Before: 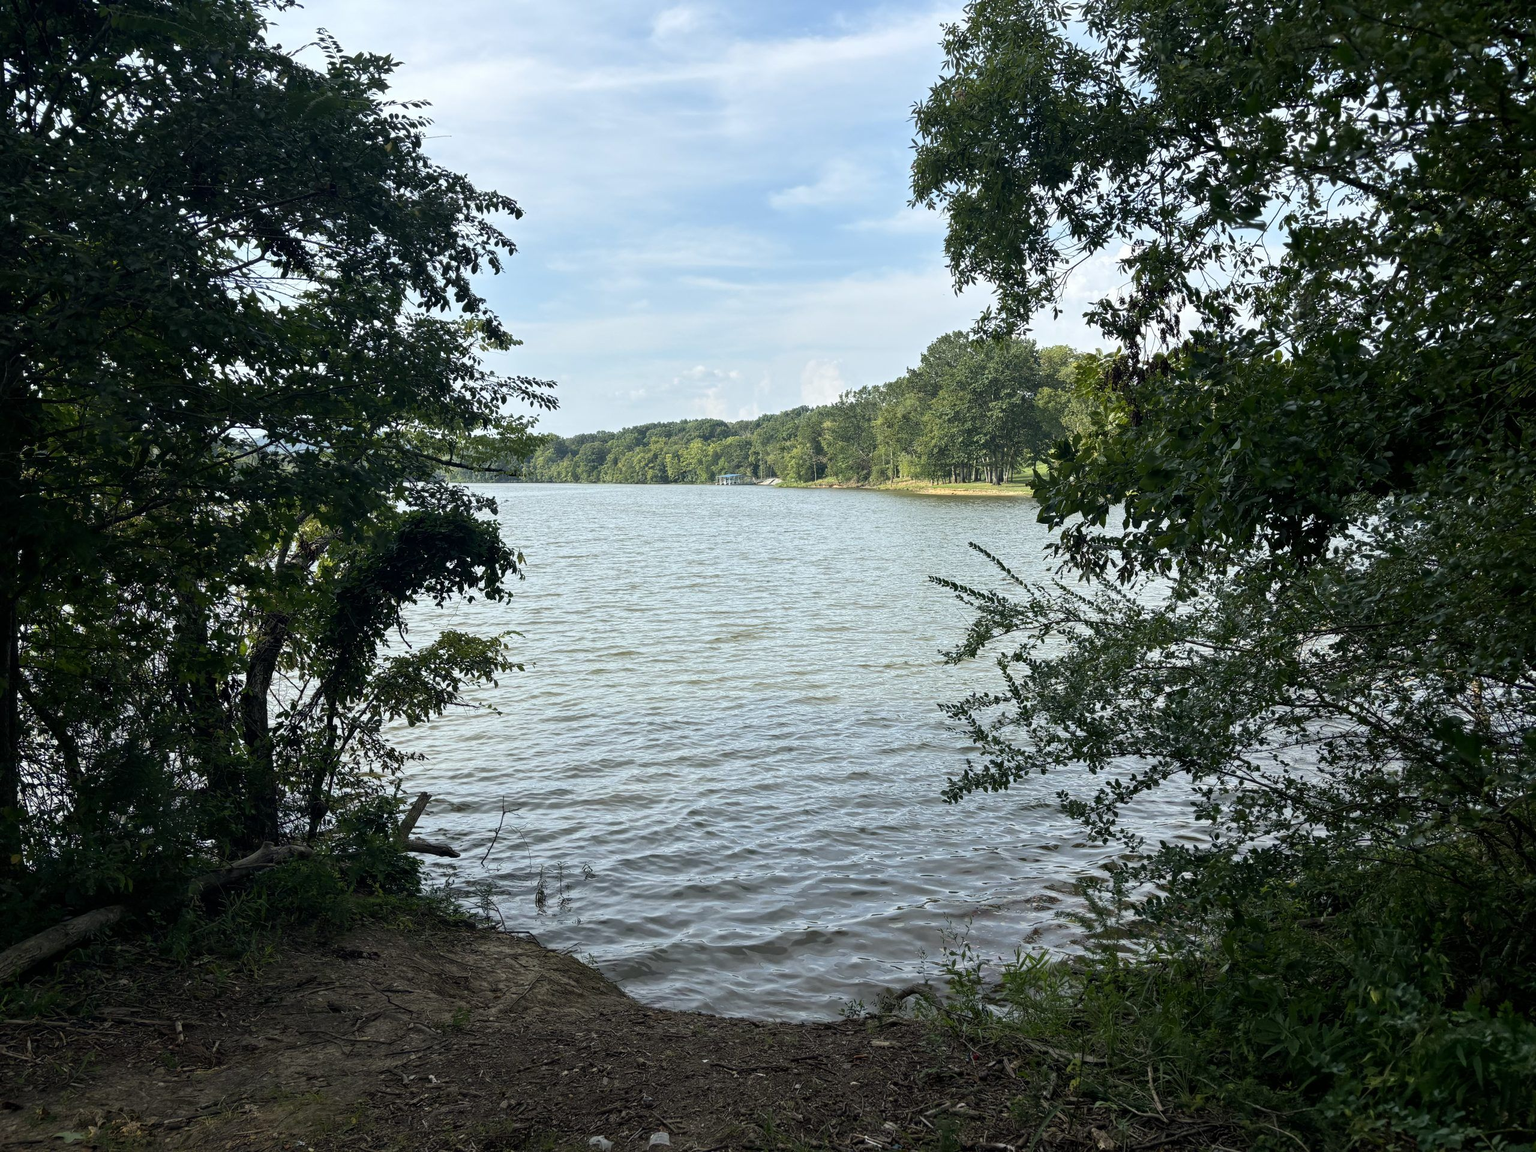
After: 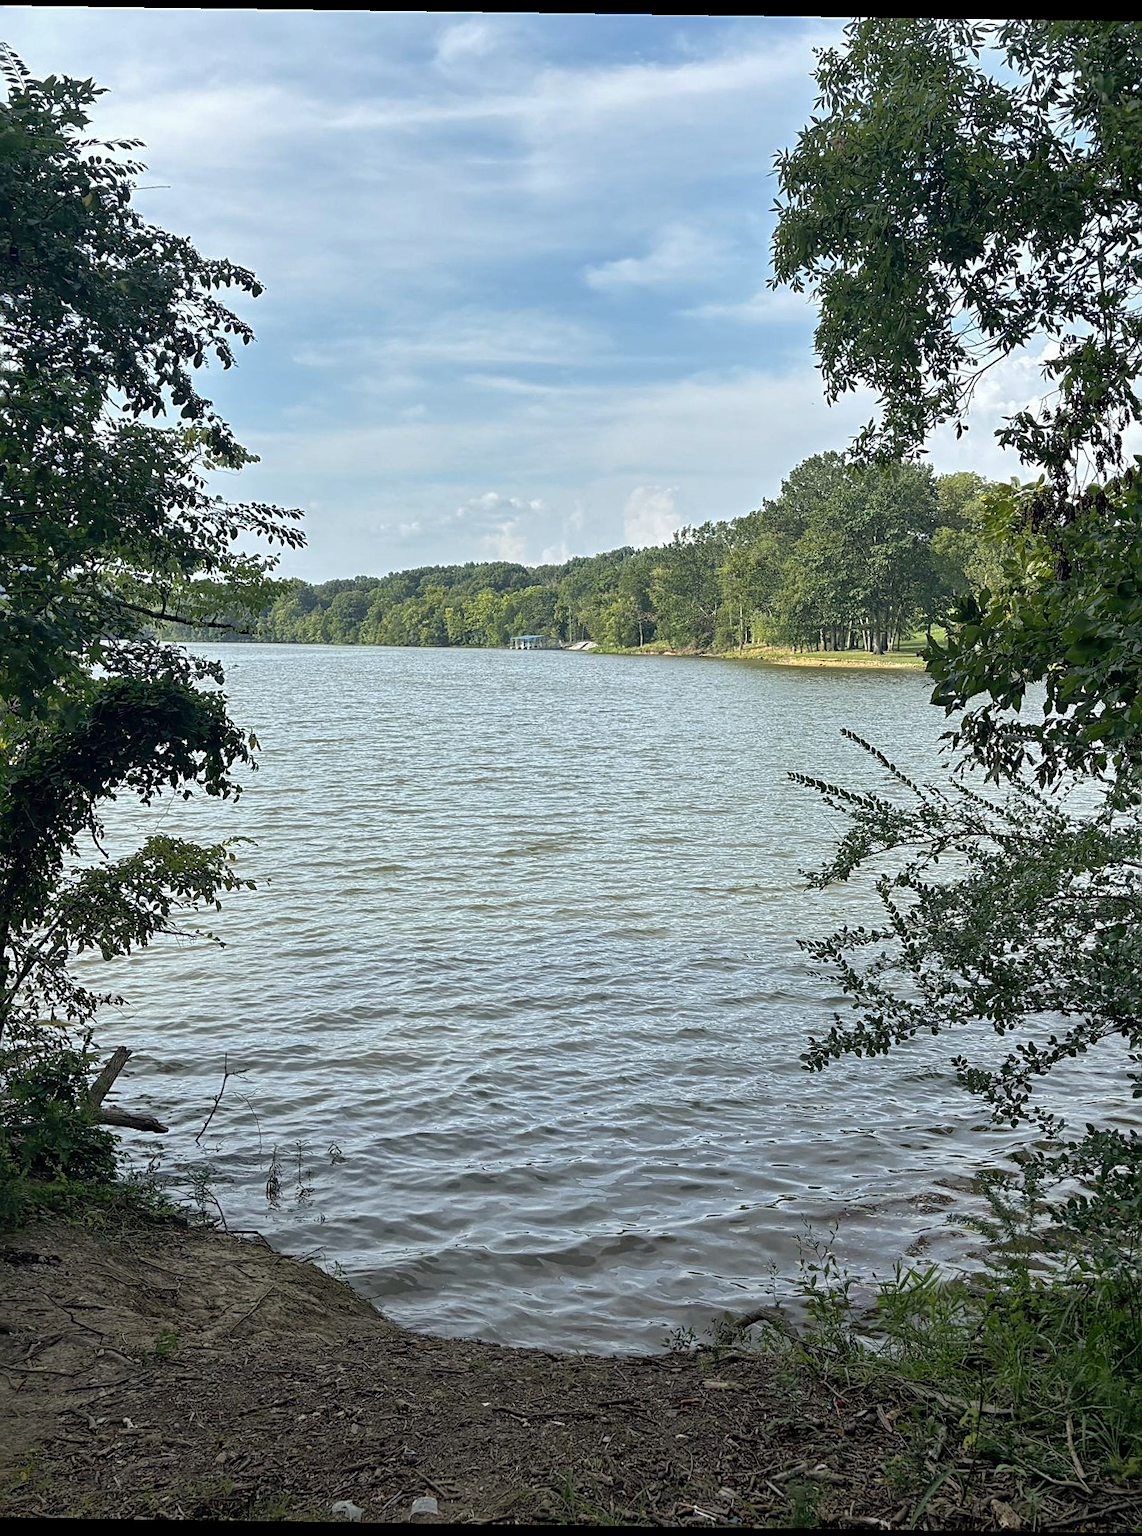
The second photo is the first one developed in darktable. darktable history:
shadows and highlights: on, module defaults
rotate and perspective: rotation 0.8°, automatic cropping off
tone equalizer: on, module defaults
sharpen: on, module defaults
crop: left 21.674%, right 22.086%
